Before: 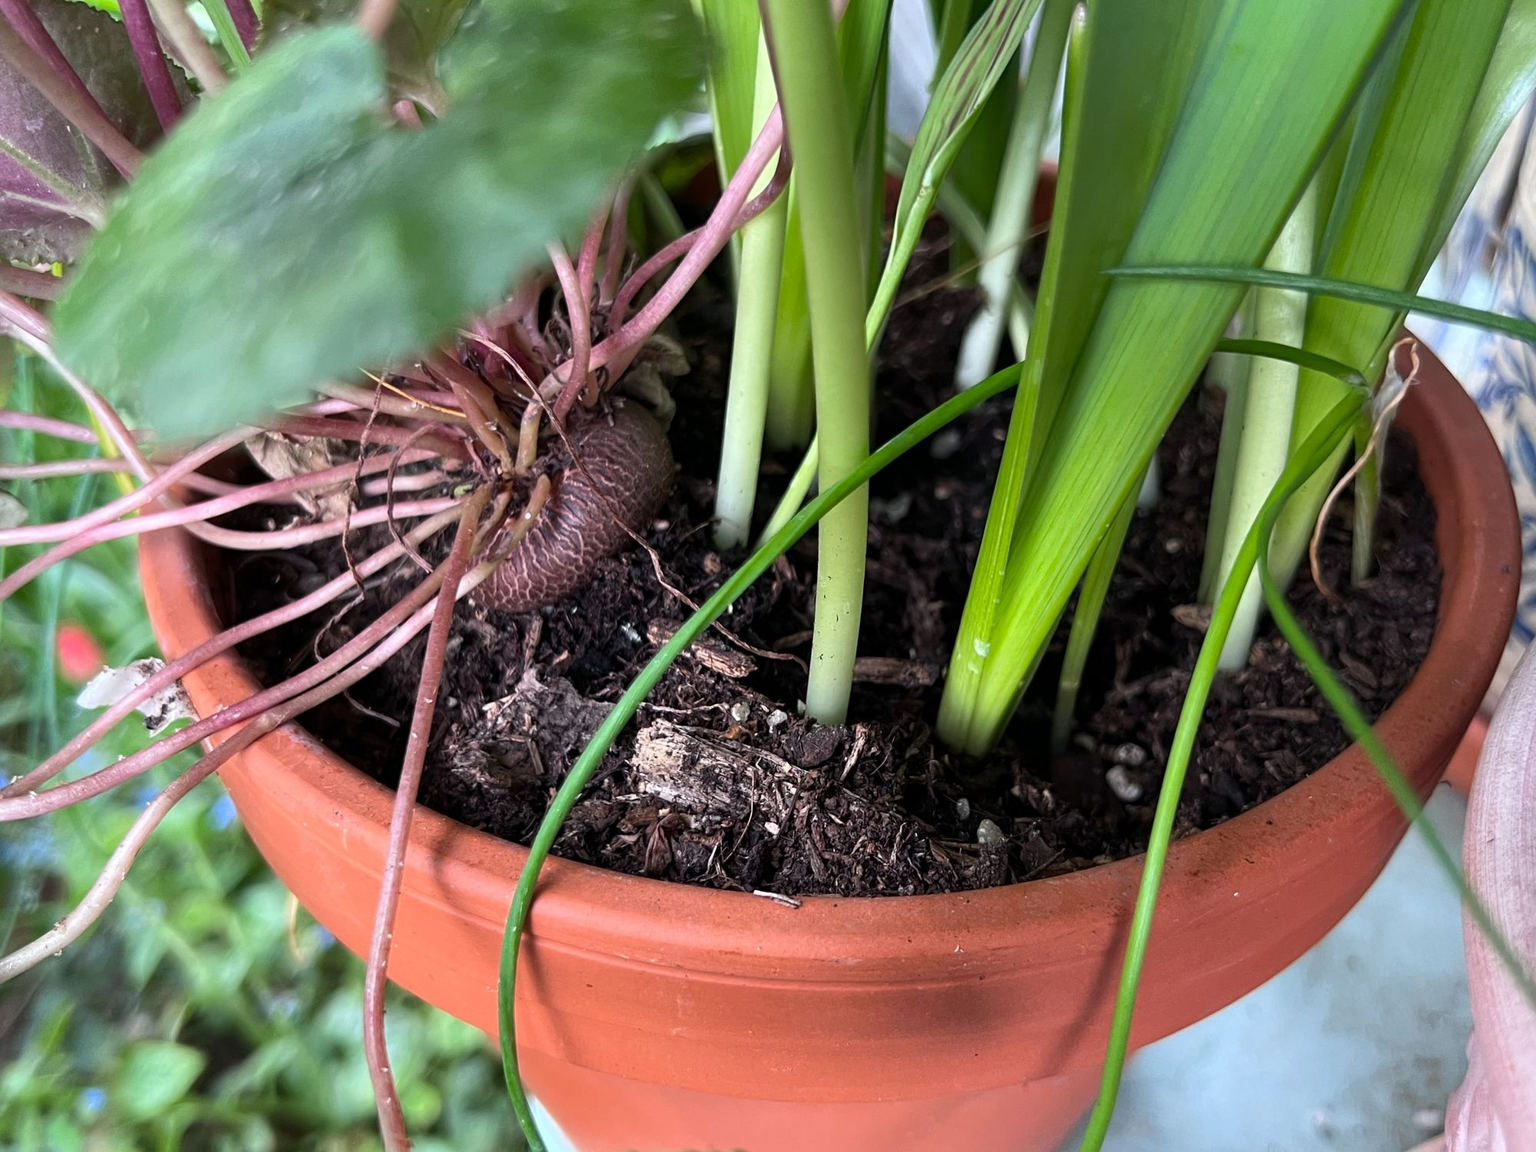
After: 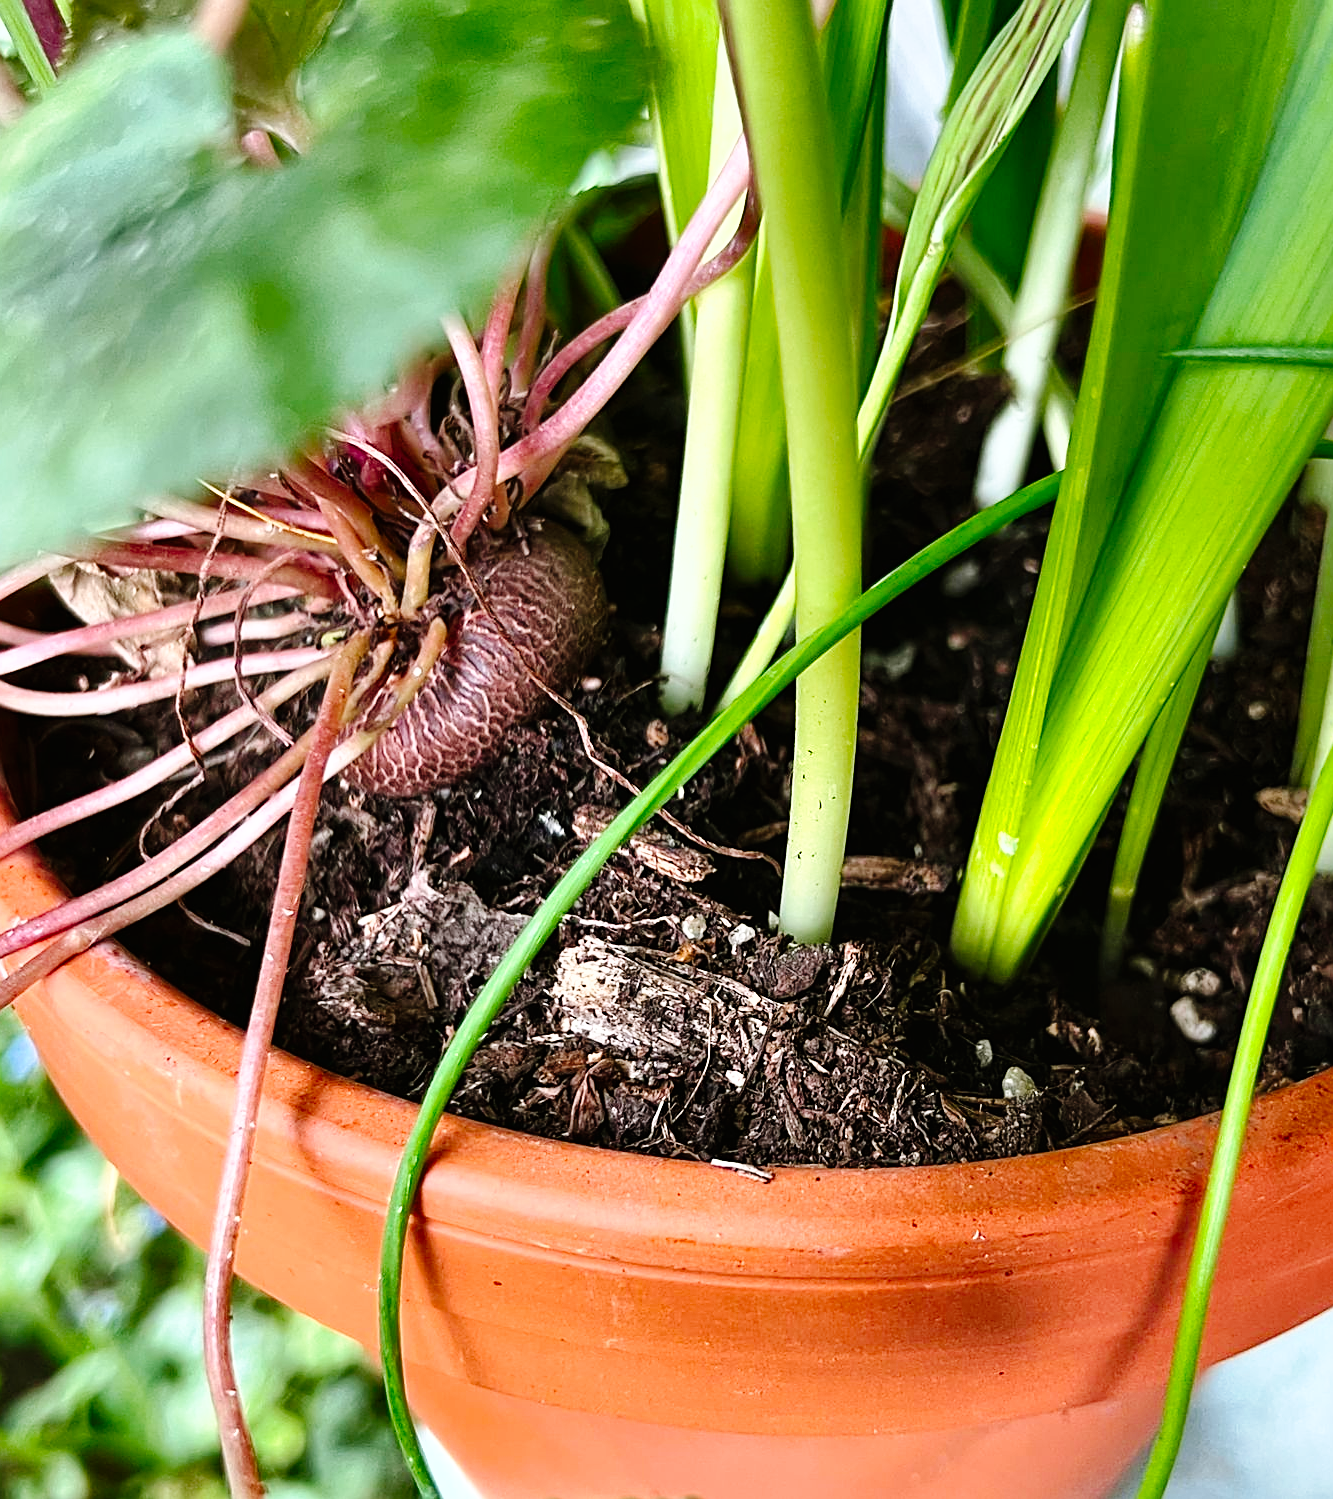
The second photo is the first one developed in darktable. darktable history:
shadows and highlights: highlights color adjustment 0%, low approximation 0.01, soften with gaussian
crop and rotate: left 13.537%, right 19.796%
sharpen: on, module defaults
color balance: mode lift, gamma, gain (sRGB), lift [1.04, 1, 1, 0.97], gamma [1.01, 1, 1, 0.97], gain [0.96, 1, 1, 0.97]
exposure: black level correction 0, exposure 0.5 EV, compensate exposure bias true, compensate highlight preservation false
color balance rgb: linear chroma grading › shadows -8%, linear chroma grading › global chroma 10%, perceptual saturation grading › global saturation 2%, perceptual saturation grading › highlights -2%, perceptual saturation grading › mid-tones 4%, perceptual saturation grading › shadows 8%, perceptual brilliance grading › global brilliance 2%, perceptual brilliance grading › highlights -4%, global vibrance 16%, saturation formula JzAzBz (2021)
tone curve: curves: ch0 [(0, 0) (0.003, 0.003) (0.011, 0.005) (0.025, 0.008) (0.044, 0.012) (0.069, 0.02) (0.1, 0.031) (0.136, 0.047) (0.177, 0.088) (0.224, 0.141) (0.277, 0.222) (0.335, 0.32) (0.399, 0.422) (0.468, 0.523) (0.543, 0.623) (0.623, 0.716) (0.709, 0.796) (0.801, 0.88) (0.898, 0.958) (1, 1)], preserve colors none
